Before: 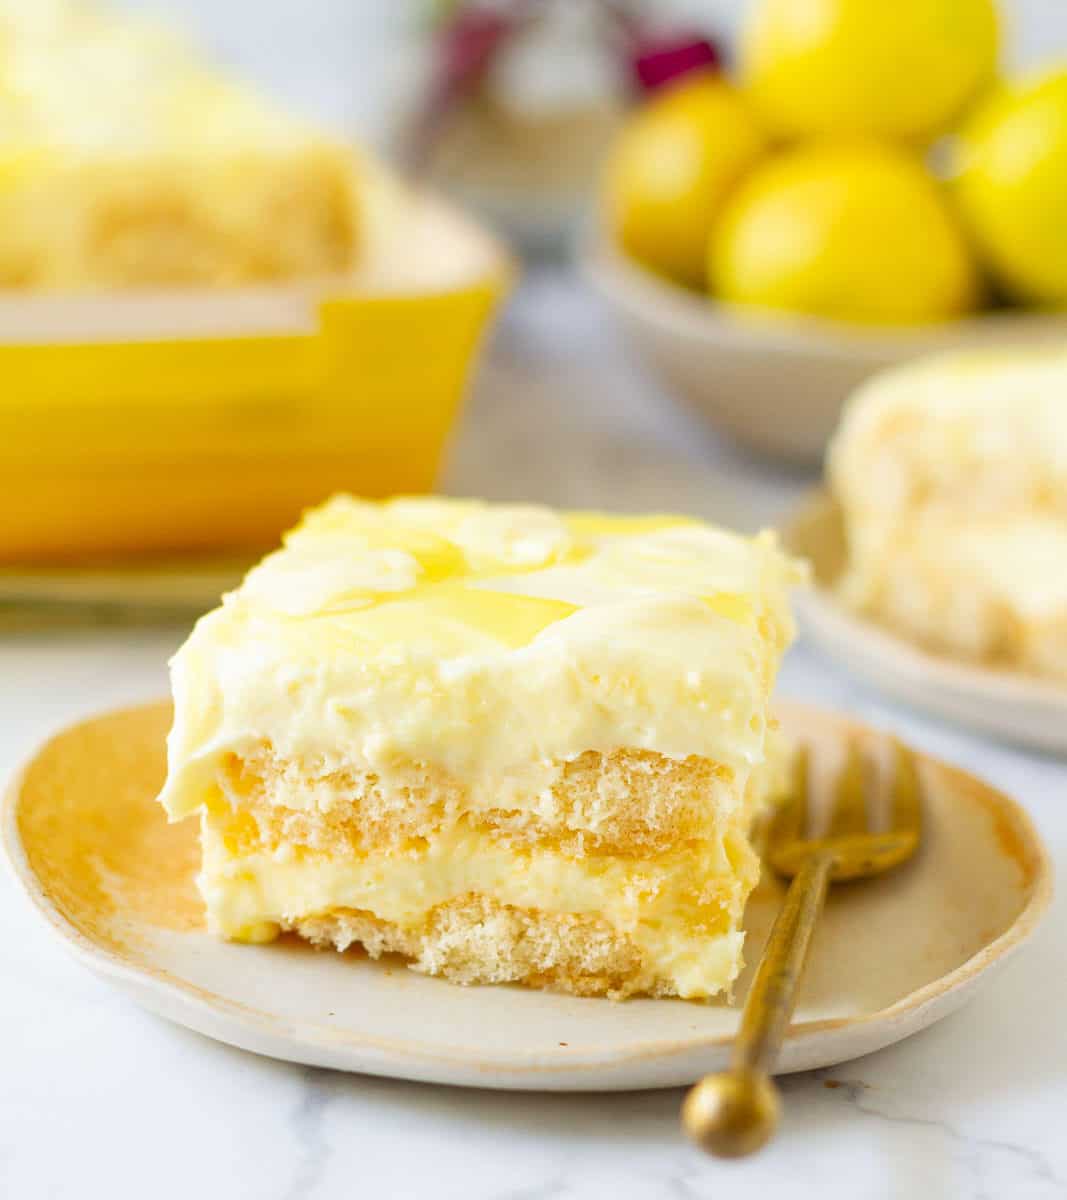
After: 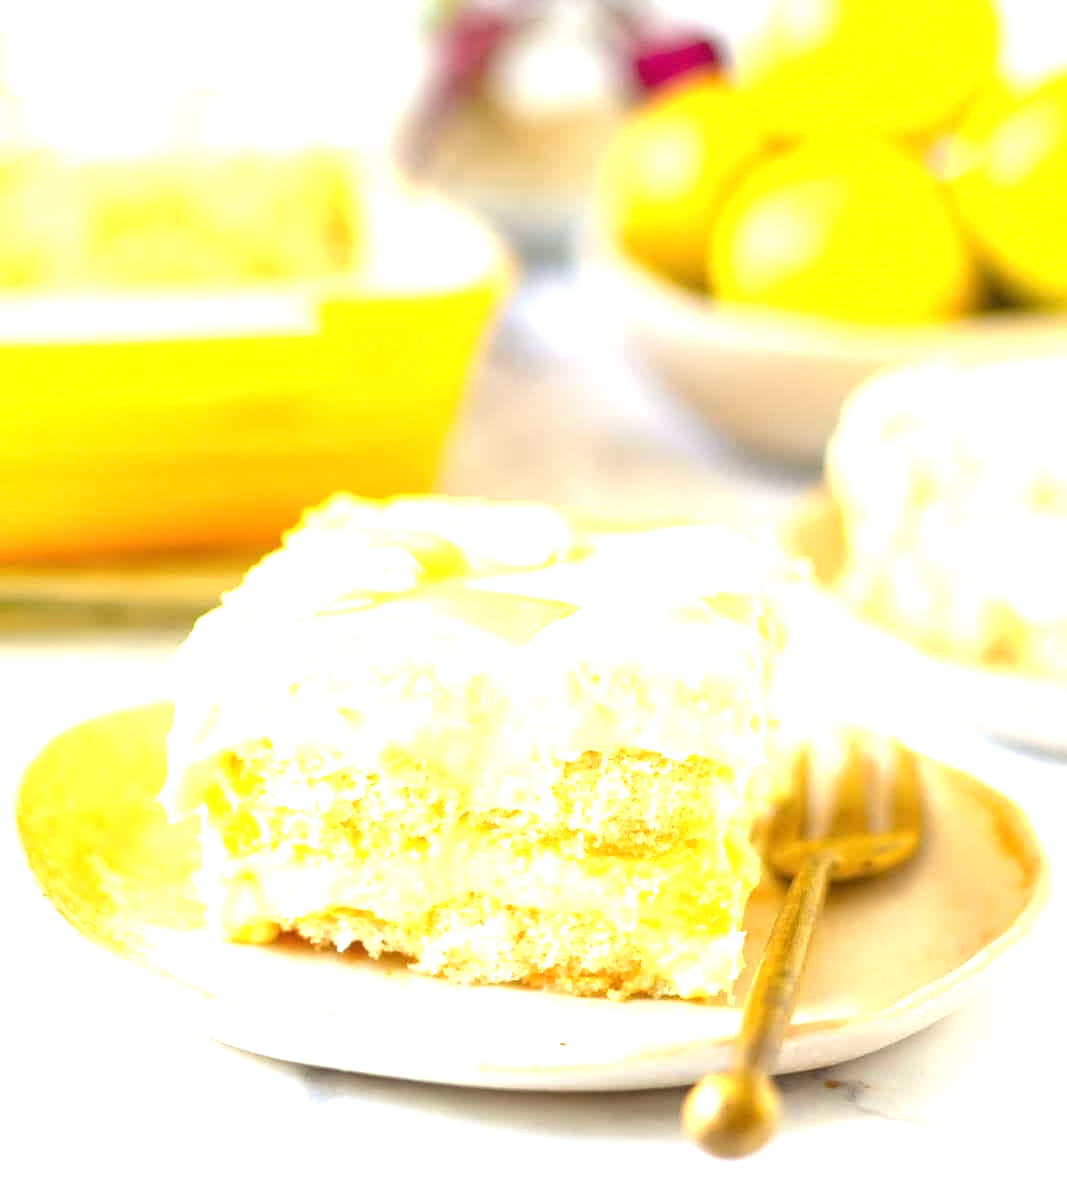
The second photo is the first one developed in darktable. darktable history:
exposure: black level correction 0, exposure 1.199 EV, compensate exposure bias true, compensate highlight preservation false
contrast equalizer: octaves 7, y [[0.5 ×6], [0.5 ×6], [0.5 ×6], [0, 0.033, 0.067, 0.1, 0.133, 0.167], [0, 0.05, 0.1, 0.15, 0.2, 0.25]], mix 0.317
tone equalizer: edges refinement/feathering 500, mask exposure compensation -1.57 EV, preserve details guided filter
